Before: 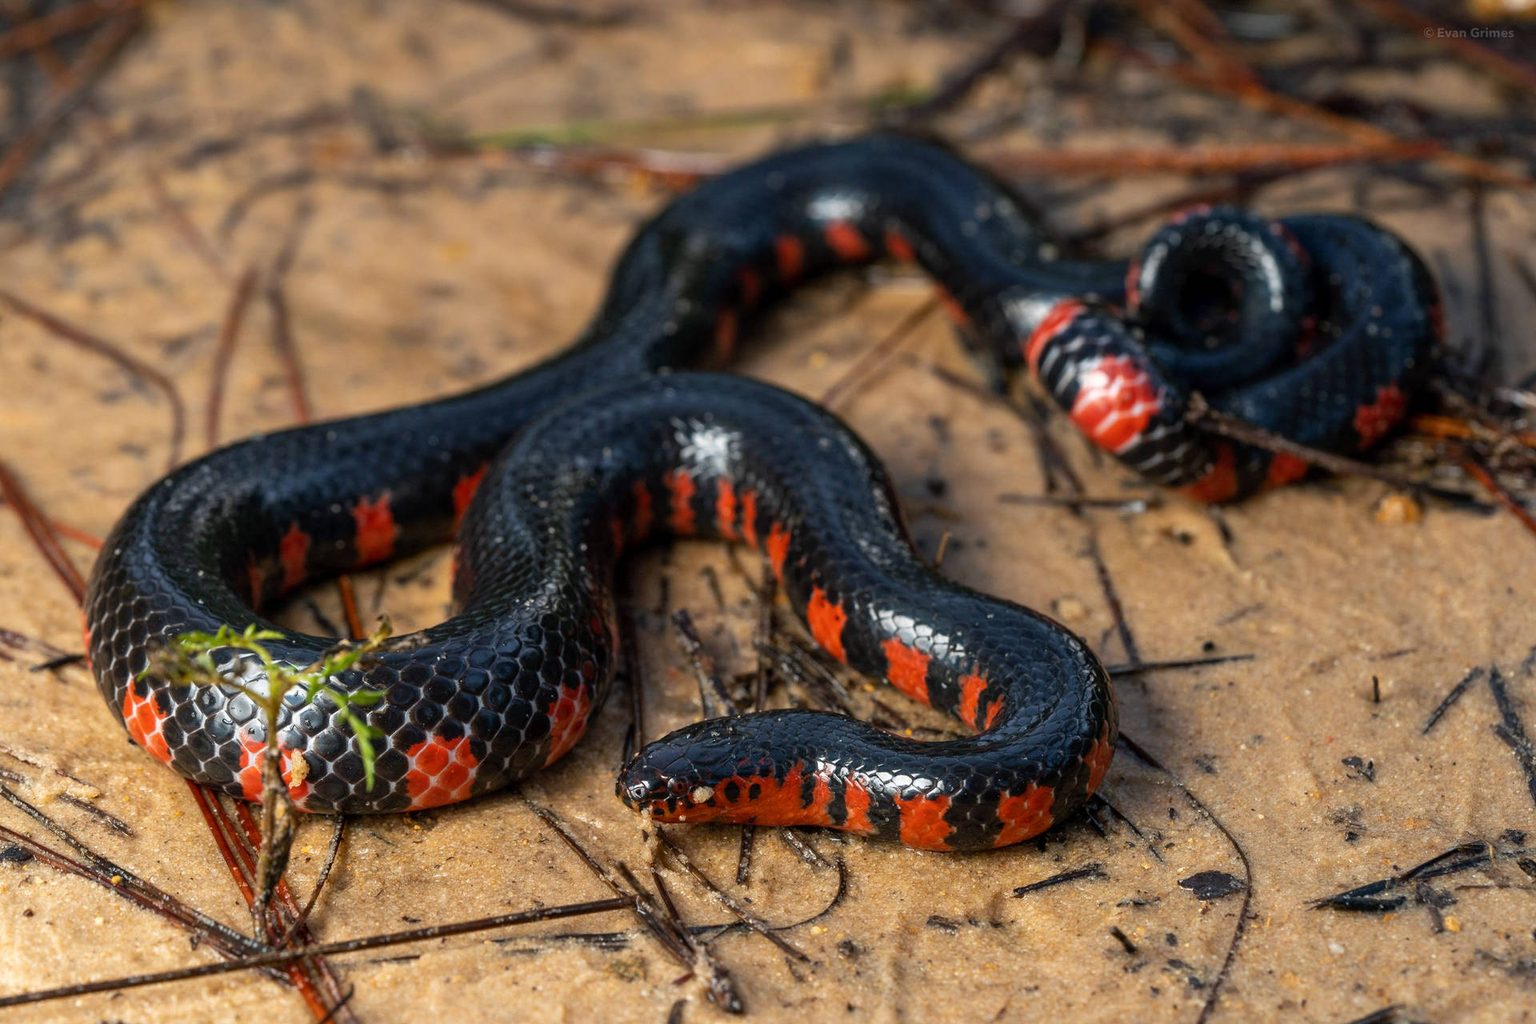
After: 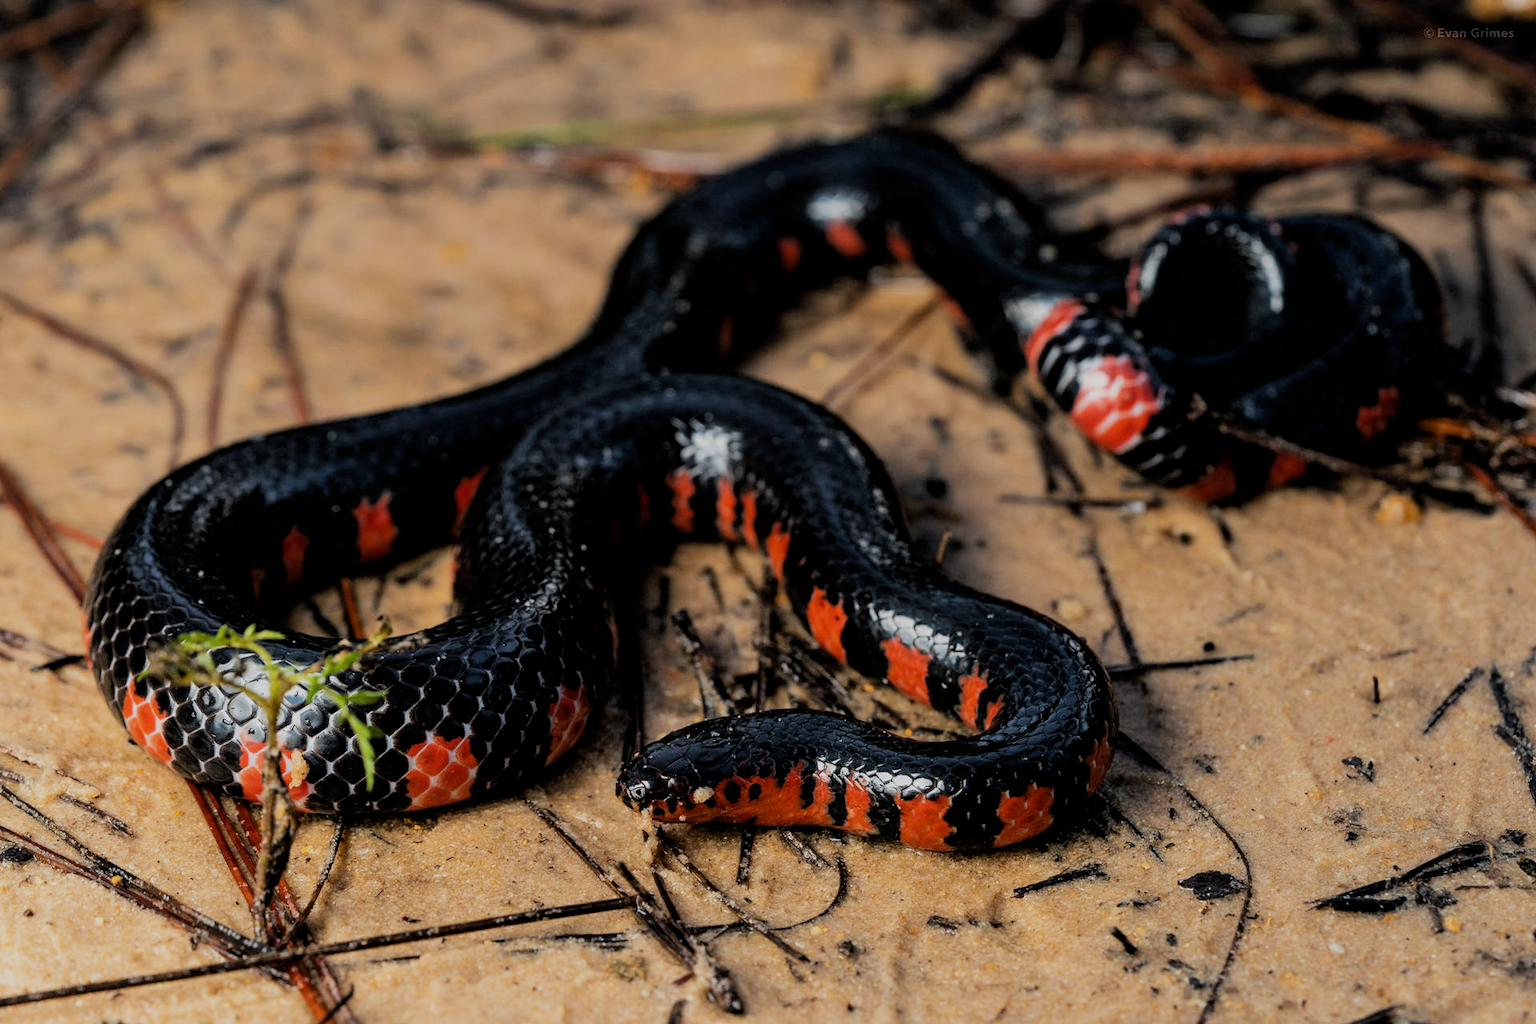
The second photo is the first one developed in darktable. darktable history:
filmic rgb: black relative exposure -4.18 EV, white relative exposure 5.11 EV, threshold 3.05 EV, hardness 2.08, contrast 1.17, enable highlight reconstruction true
